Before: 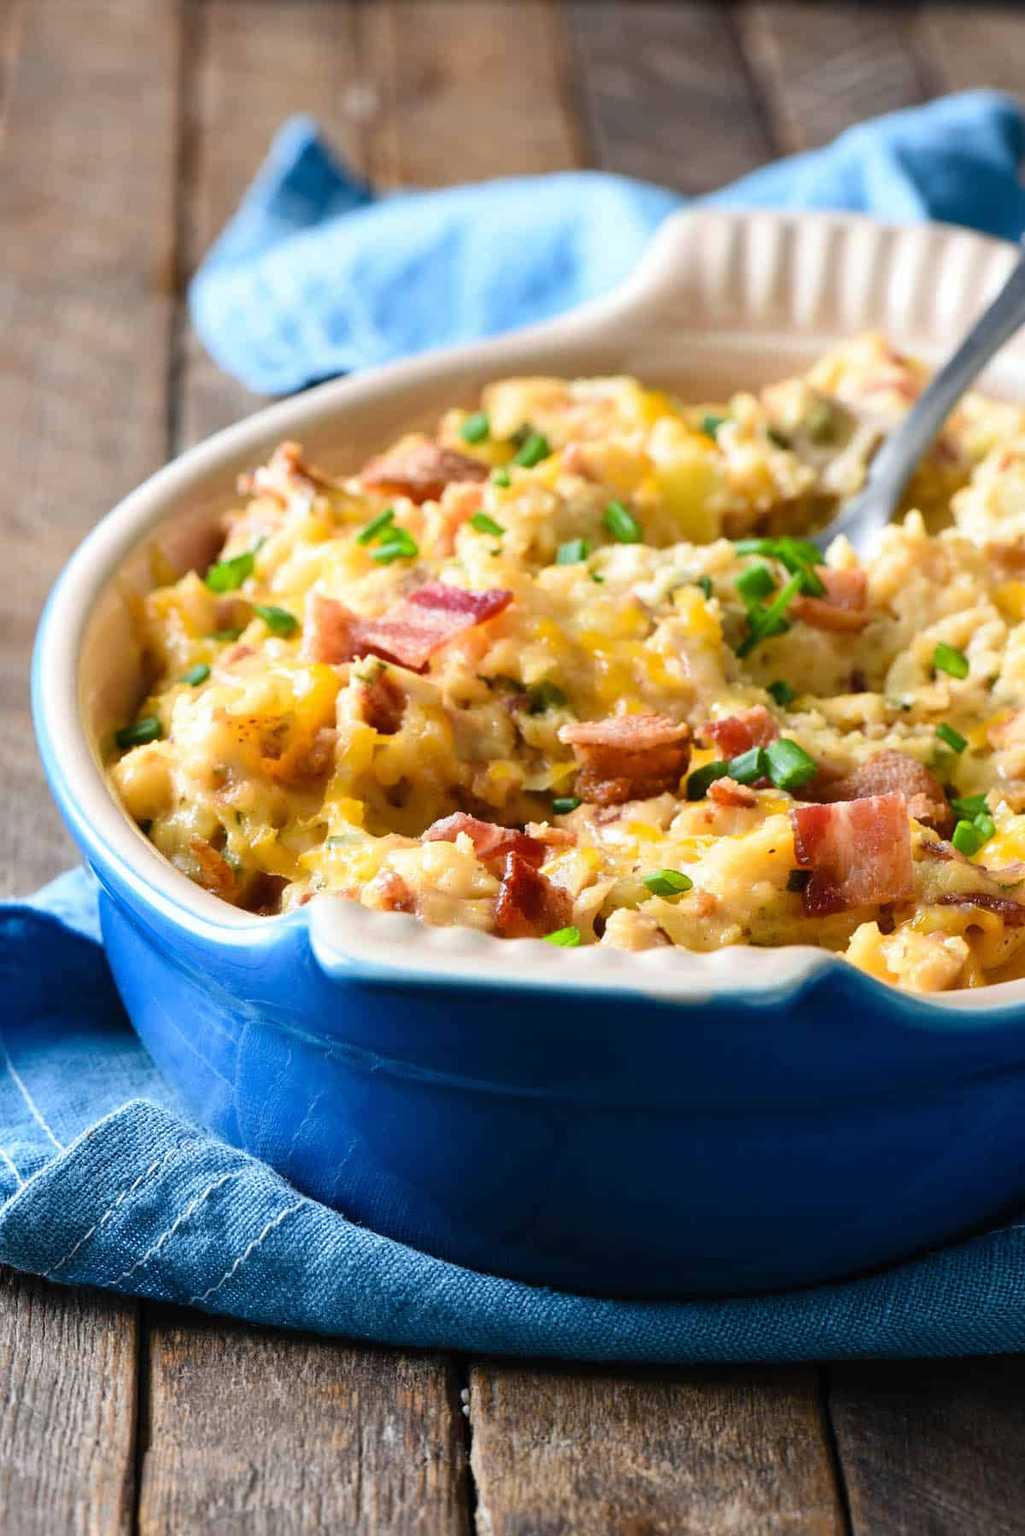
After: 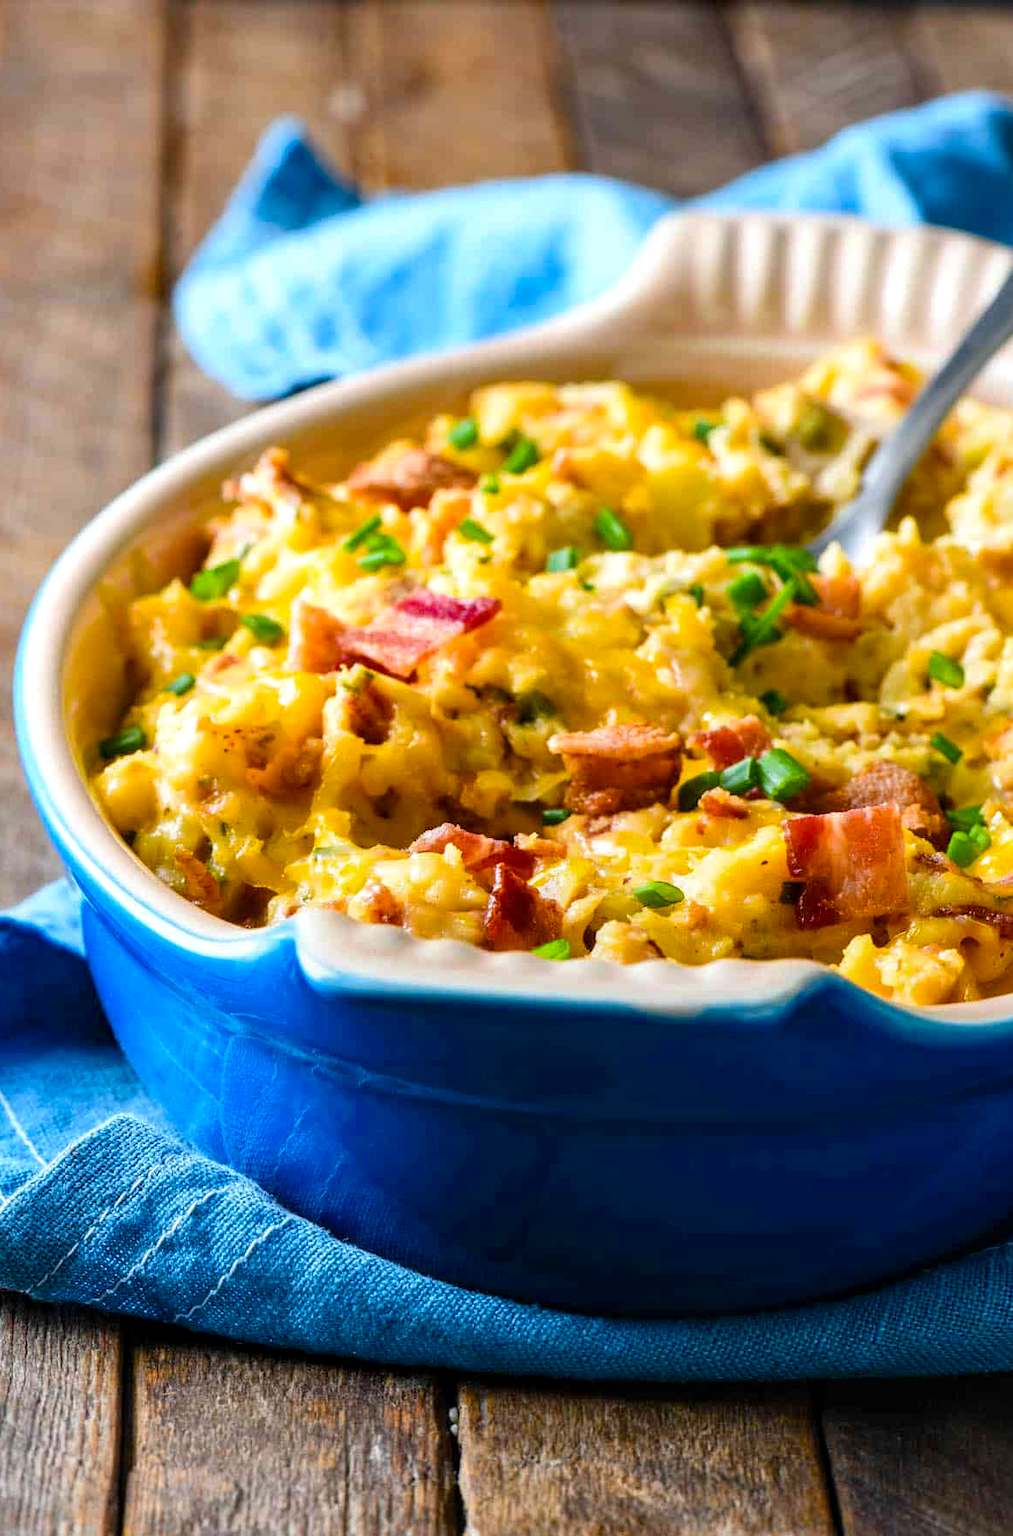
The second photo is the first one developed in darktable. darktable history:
local contrast: on, module defaults
color balance rgb: perceptual saturation grading › global saturation 40%, global vibrance 15%
crop and rotate: left 1.774%, right 0.633%, bottom 1.28%
